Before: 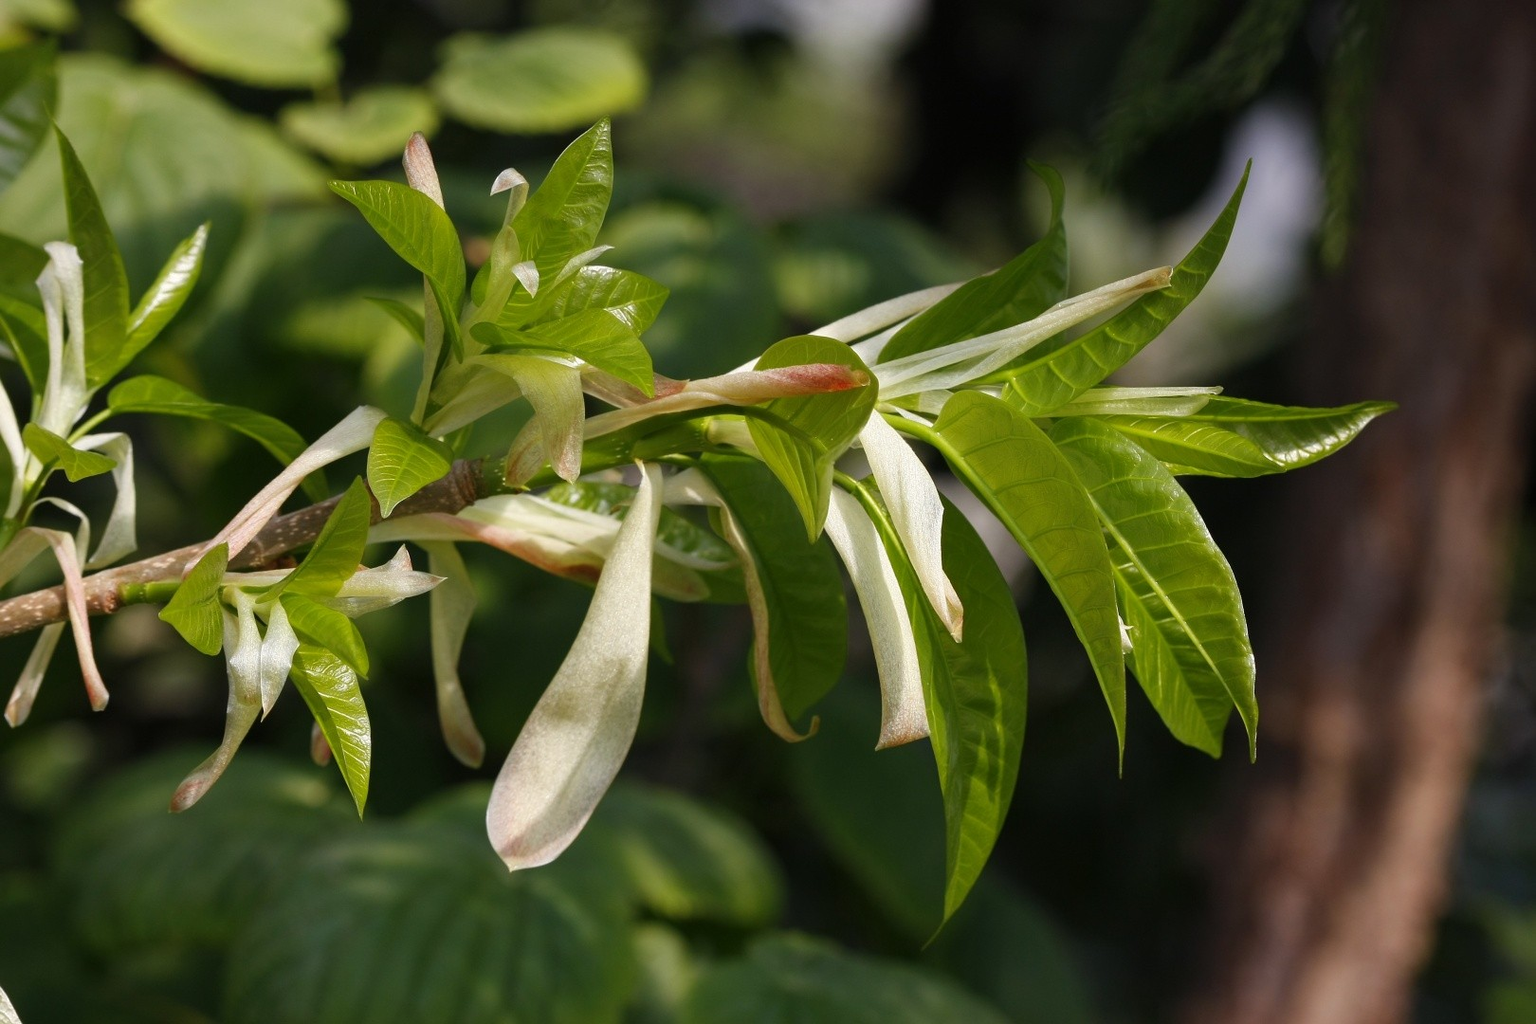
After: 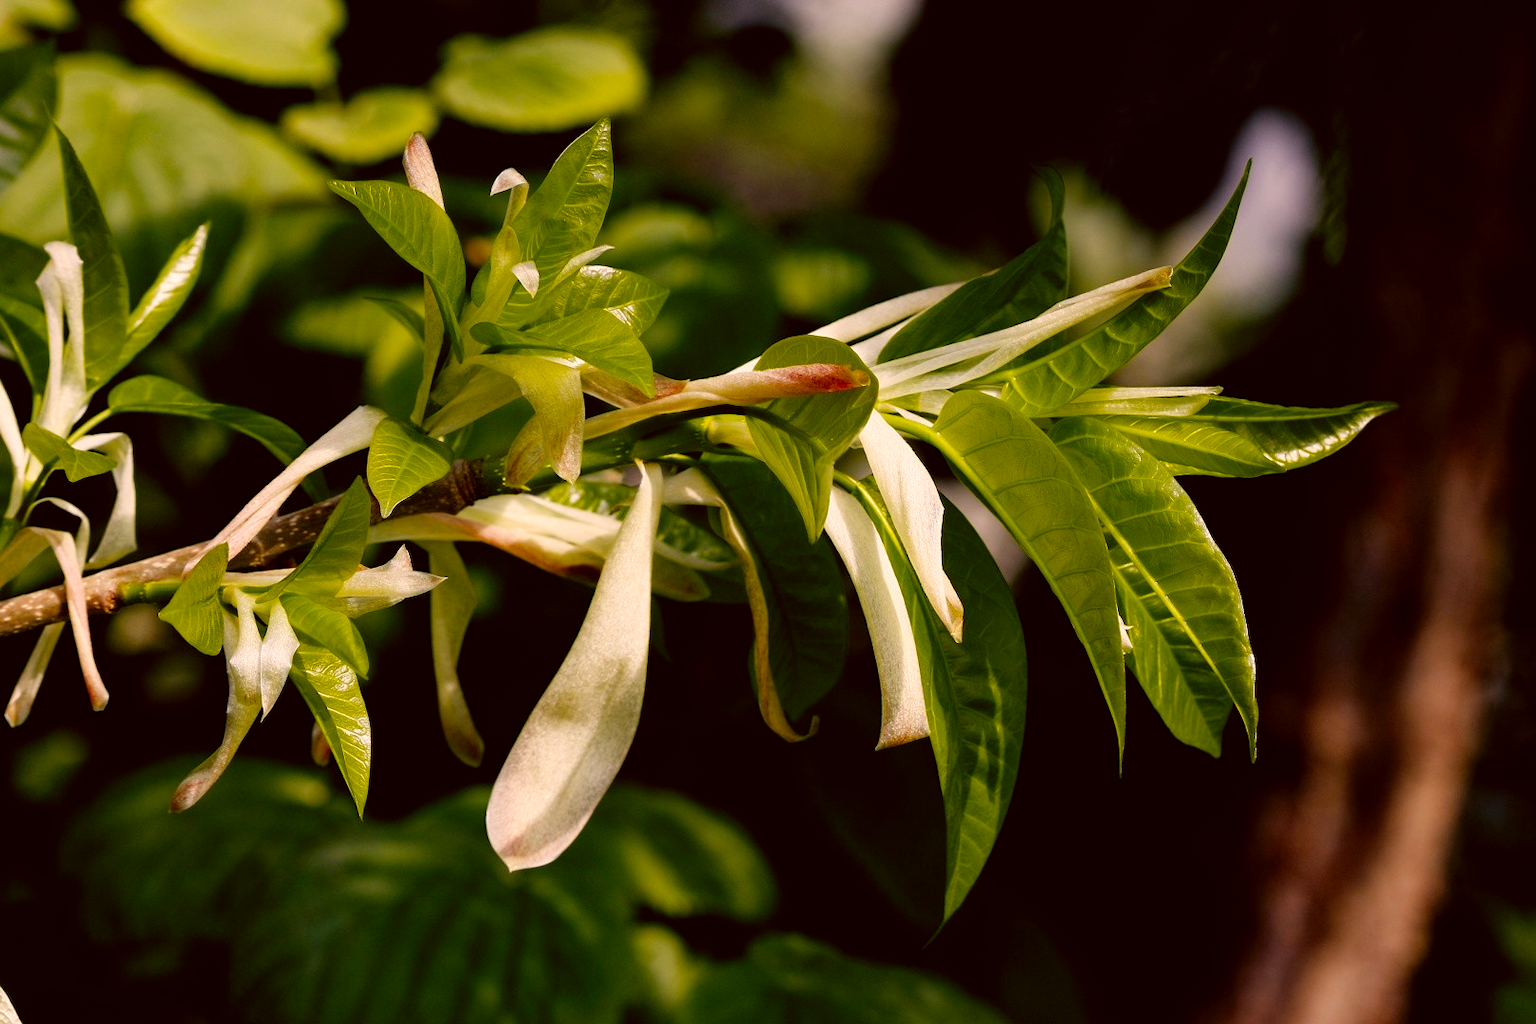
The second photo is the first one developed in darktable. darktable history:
color balance rgb: shadows lift › chroma 2%, shadows lift › hue 217.2°, power › hue 60°, highlights gain › chroma 1%, highlights gain › hue 69.6°, global offset › luminance -0.5%, perceptual saturation grading › global saturation 15%, global vibrance 15%
filmic rgb: middle gray luminance 29%, black relative exposure -10.3 EV, white relative exposure 5.5 EV, threshold 6 EV, target black luminance 0%, hardness 3.95, latitude 2.04%, contrast 1.132, highlights saturation mix 5%, shadows ↔ highlights balance 15.11%, preserve chrominance no, color science v3 (2019), use custom middle-gray values true, iterations of high-quality reconstruction 0, enable highlight reconstruction true
color correction: highlights a* 10.21, highlights b* 9.79, shadows a* 8.61, shadows b* 7.88, saturation 0.8
levels: mode automatic
